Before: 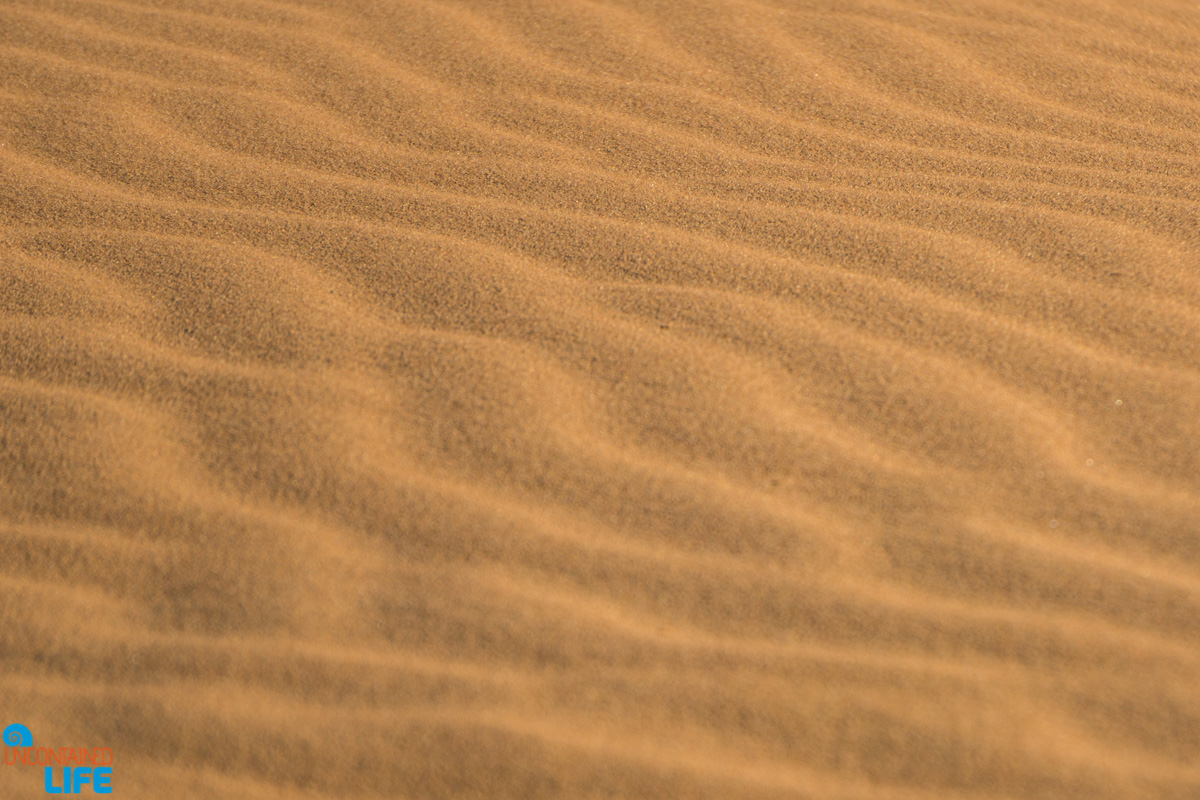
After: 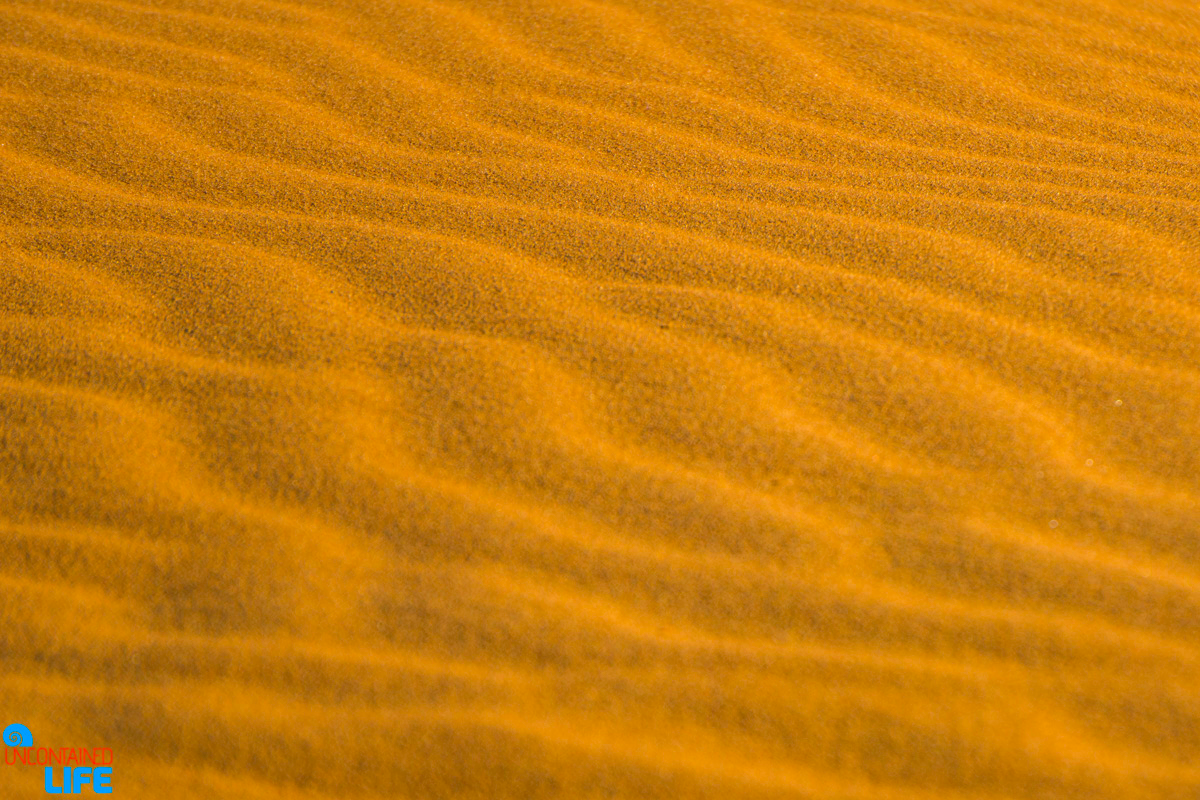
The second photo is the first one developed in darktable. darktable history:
contrast brightness saturation: contrast 0.09, saturation 0.28
color balance rgb: linear chroma grading › global chroma 8.33%, perceptual saturation grading › global saturation 18.52%, global vibrance 7.87%
